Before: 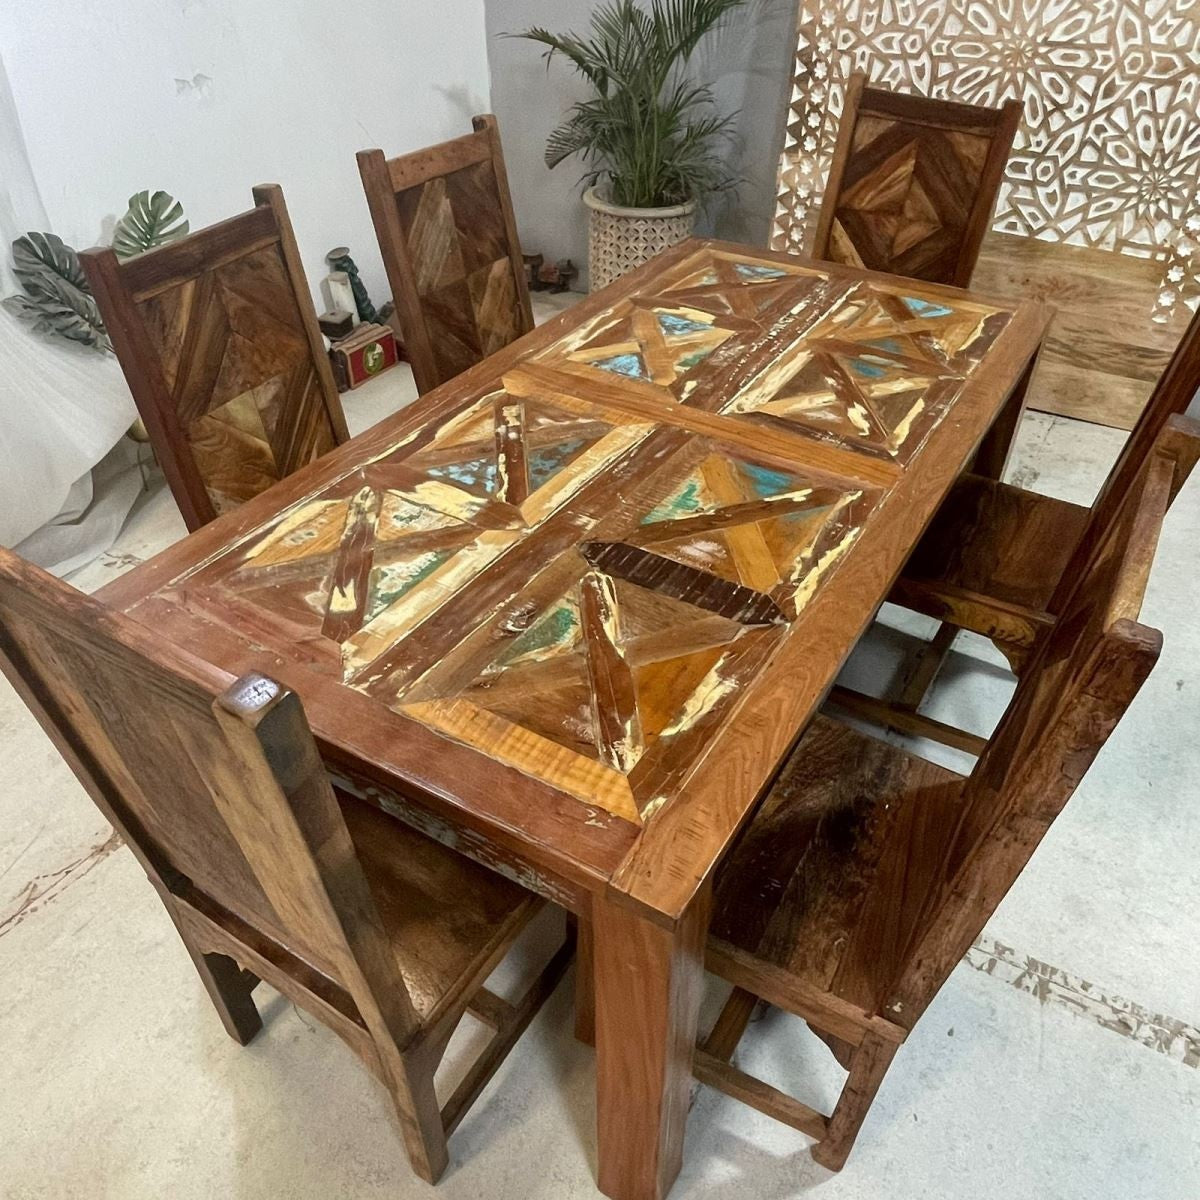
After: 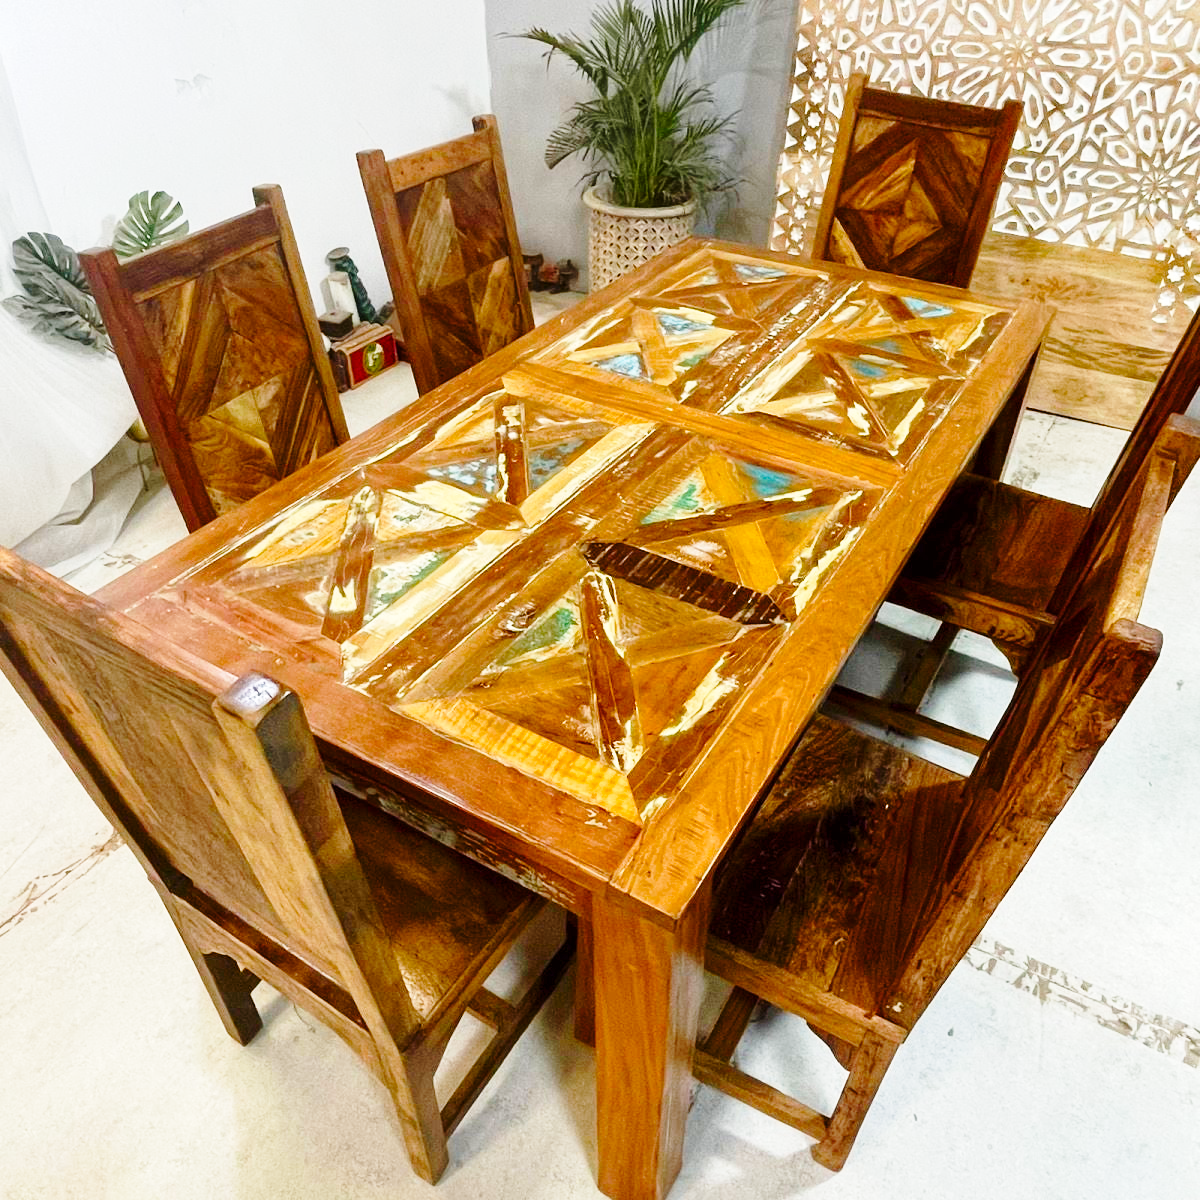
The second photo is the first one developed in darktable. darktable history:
color balance rgb: perceptual saturation grading › global saturation 35%, perceptual saturation grading › highlights -30%, perceptual saturation grading › shadows 35%, perceptual brilliance grading › global brilliance 3%, perceptual brilliance grading › highlights -3%, perceptual brilliance grading › shadows 3%
base curve: curves: ch0 [(0, 0) (0.028, 0.03) (0.121, 0.232) (0.46, 0.748) (0.859, 0.968) (1, 1)], preserve colors none
